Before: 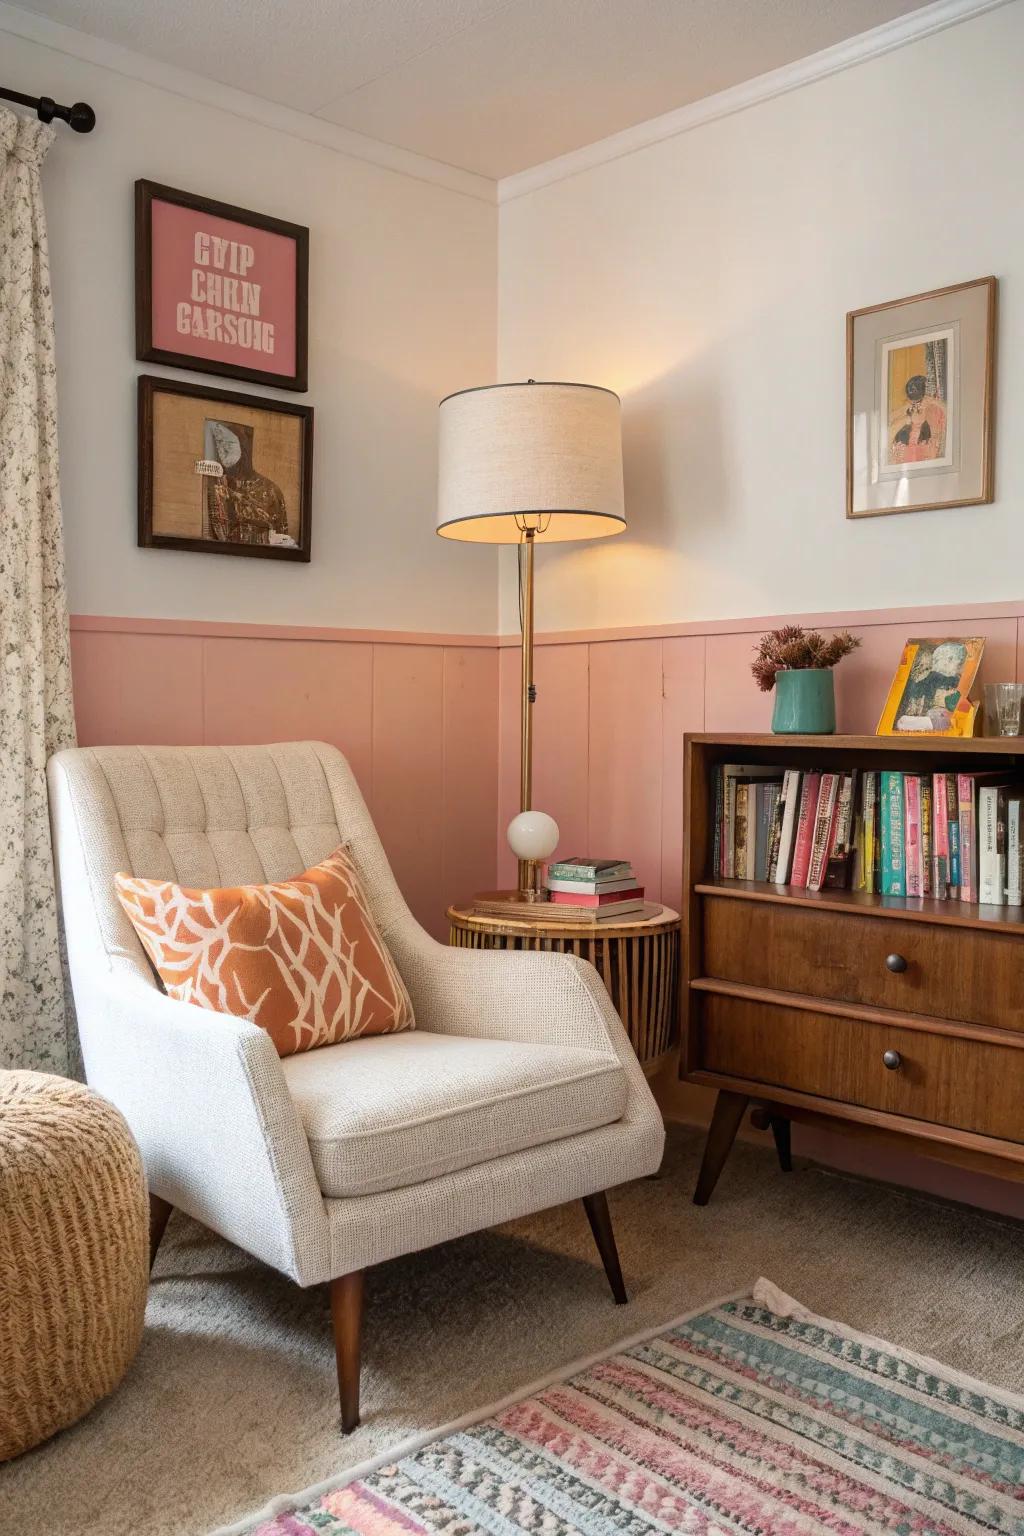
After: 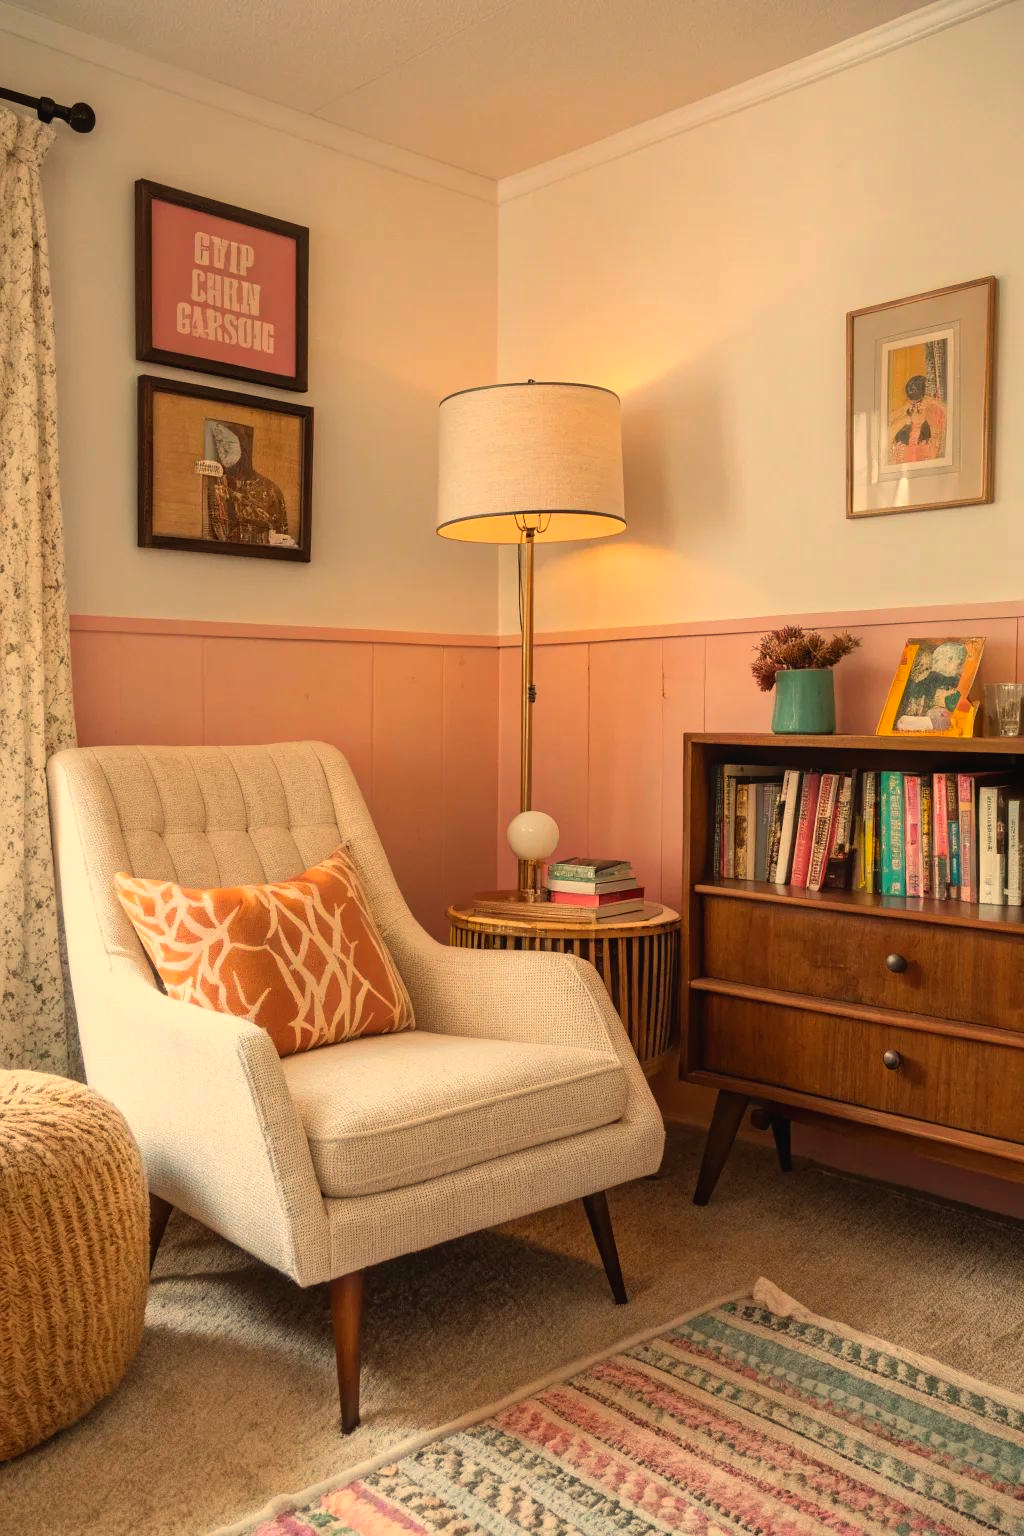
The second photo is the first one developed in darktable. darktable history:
white balance: red 1.123, blue 0.83
color balance rgb: shadows lift › chroma 2%, shadows lift › hue 50°, power › hue 60°, highlights gain › chroma 1%, highlights gain › hue 60°, global offset › luminance 0.25%, global vibrance 30%
exposure: black level correction 0.001, exposure -0.125 EV, compensate exposure bias true, compensate highlight preservation false
